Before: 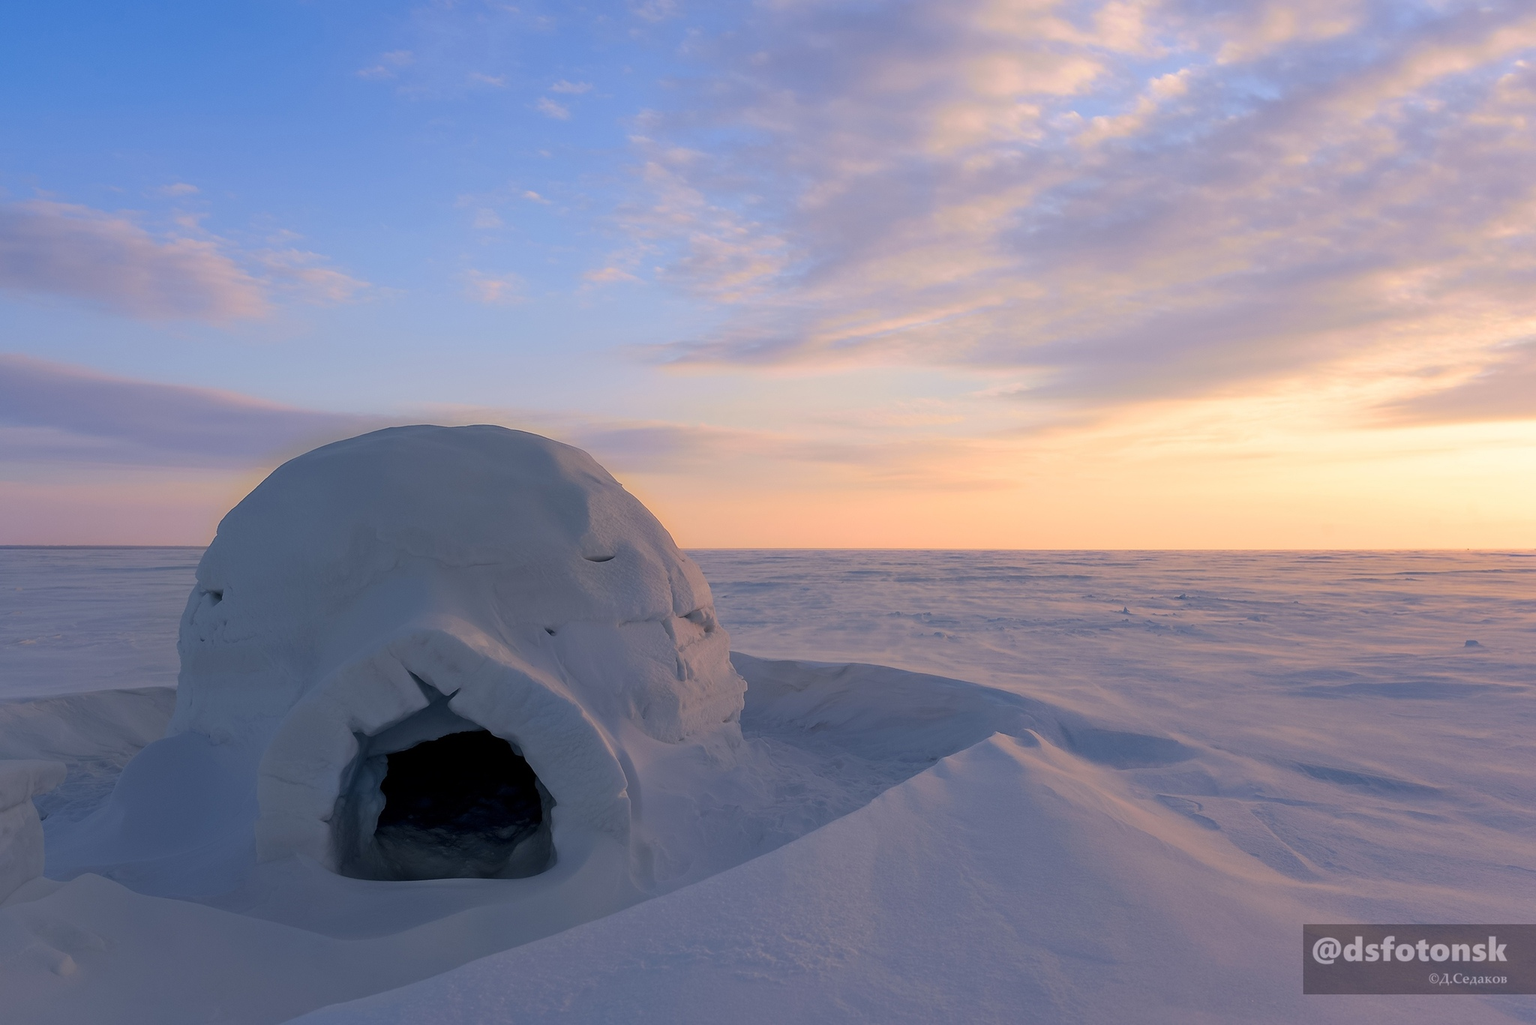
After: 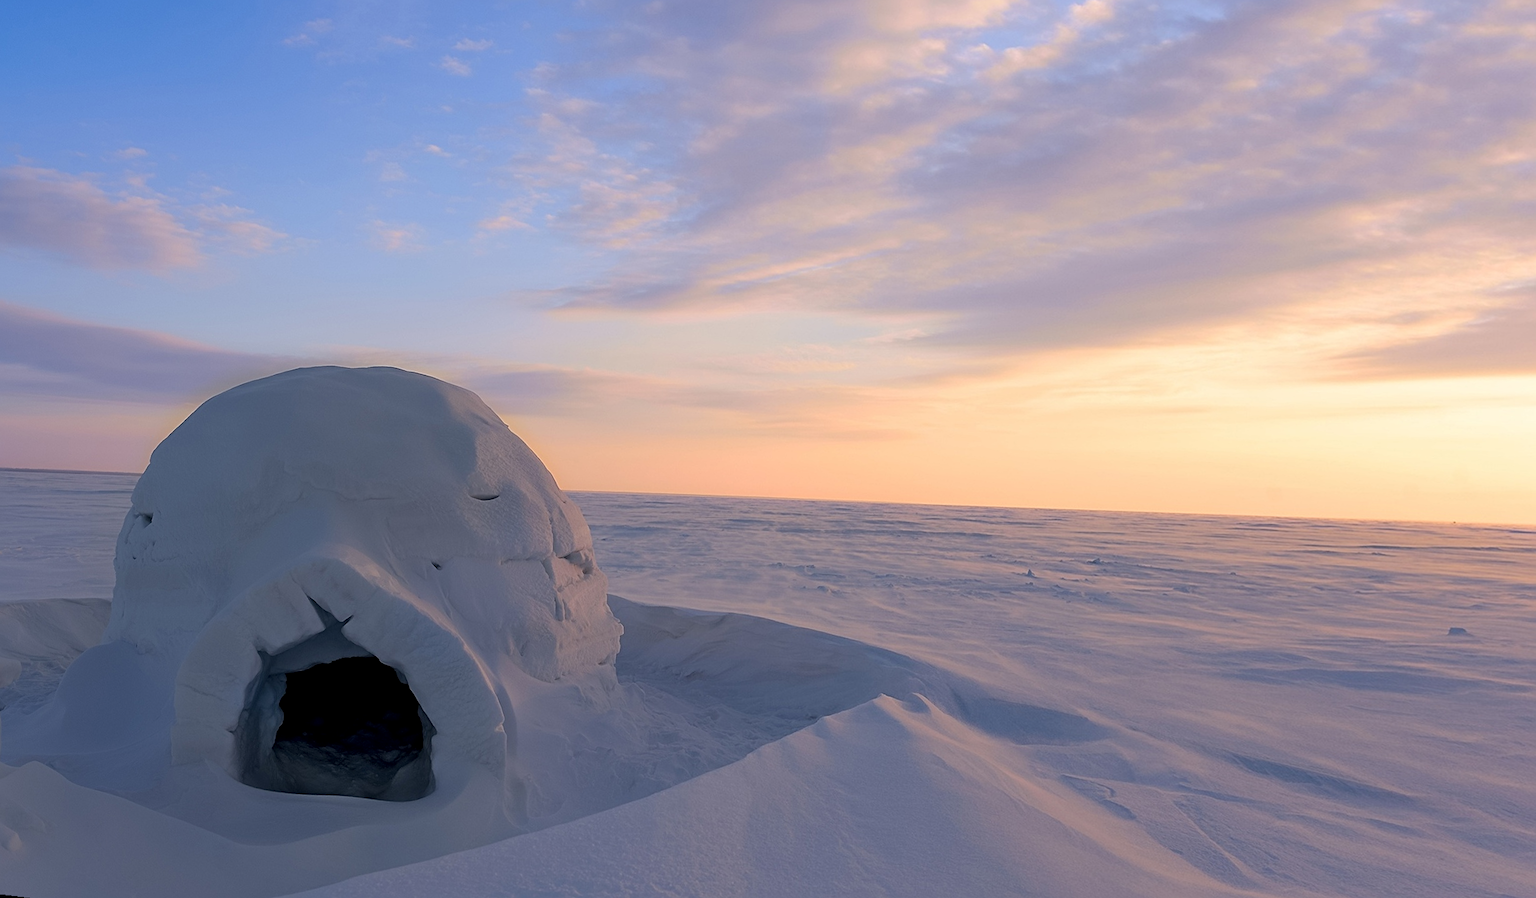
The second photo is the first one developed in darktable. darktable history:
sharpen: radius 2.167, amount 0.381, threshold 0
rotate and perspective: rotation 1.69°, lens shift (vertical) -0.023, lens shift (horizontal) -0.291, crop left 0.025, crop right 0.988, crop top 0.092, crop bottom 0.842
exposure: black level correction 0.001, compensate highlight preservation false
